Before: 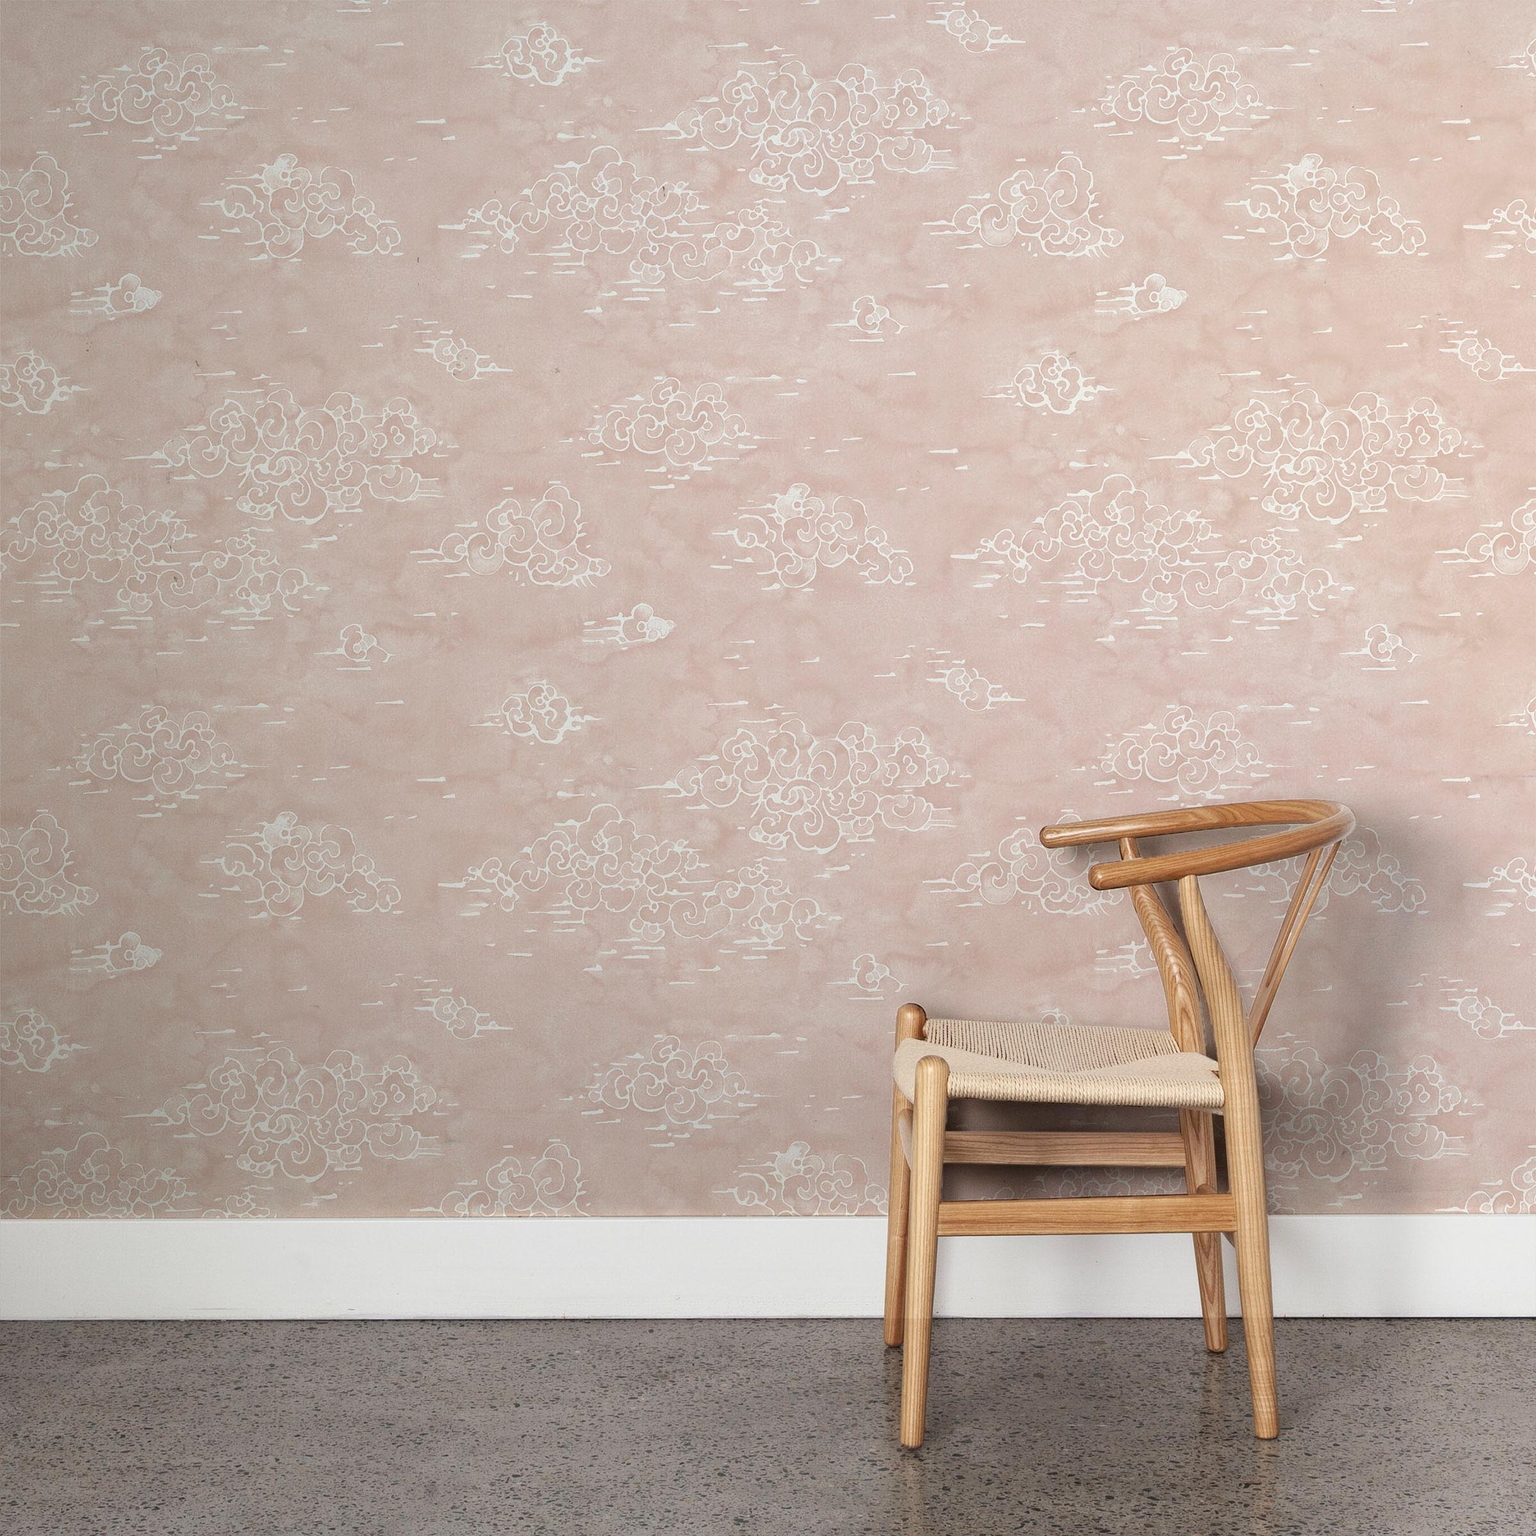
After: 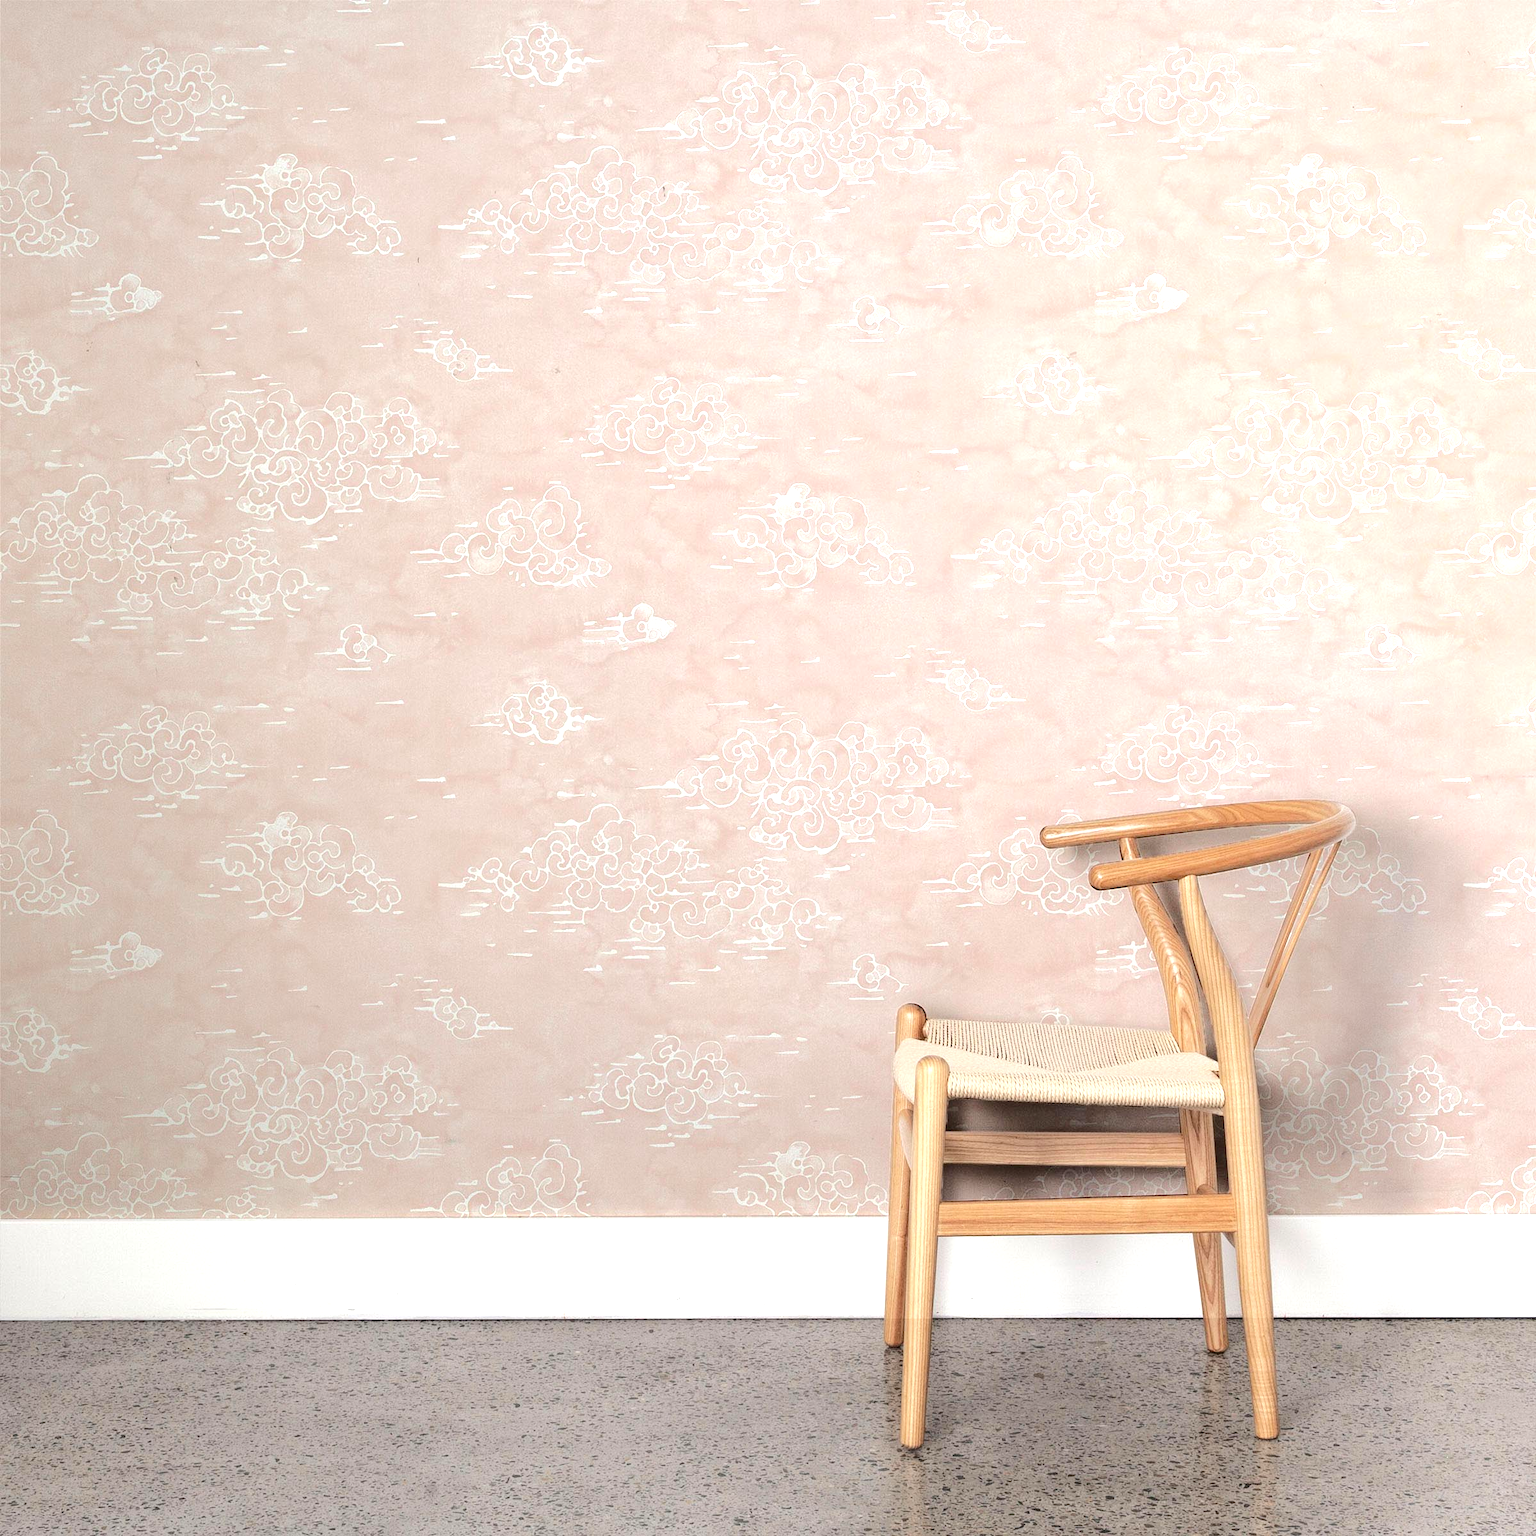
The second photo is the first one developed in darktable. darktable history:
tone curve: curves: ch0 [(0, 0) (0.003, 0.019) (0.011, 0.02) (0.025, 0.019) (0.044, 0.027) (0.069, 0.038) (0.1, 0.056) (0.136, 0.089) (0.177, 0.137) (0.224, 0.187) (0.277, 0.259) (0.335, 0.343) (0.399, 0.437) (0.468, 0.532) (0.543, 0.613) (0.623, 0.685) (0.709, 0.752) (0.801, 0.822) (0.898, 0.9) (1, 1)], color space Lab, independent channels, preserve colors none
exposure: black level correction 0, exposure 0.701 EV, compensate highlight preservation false
